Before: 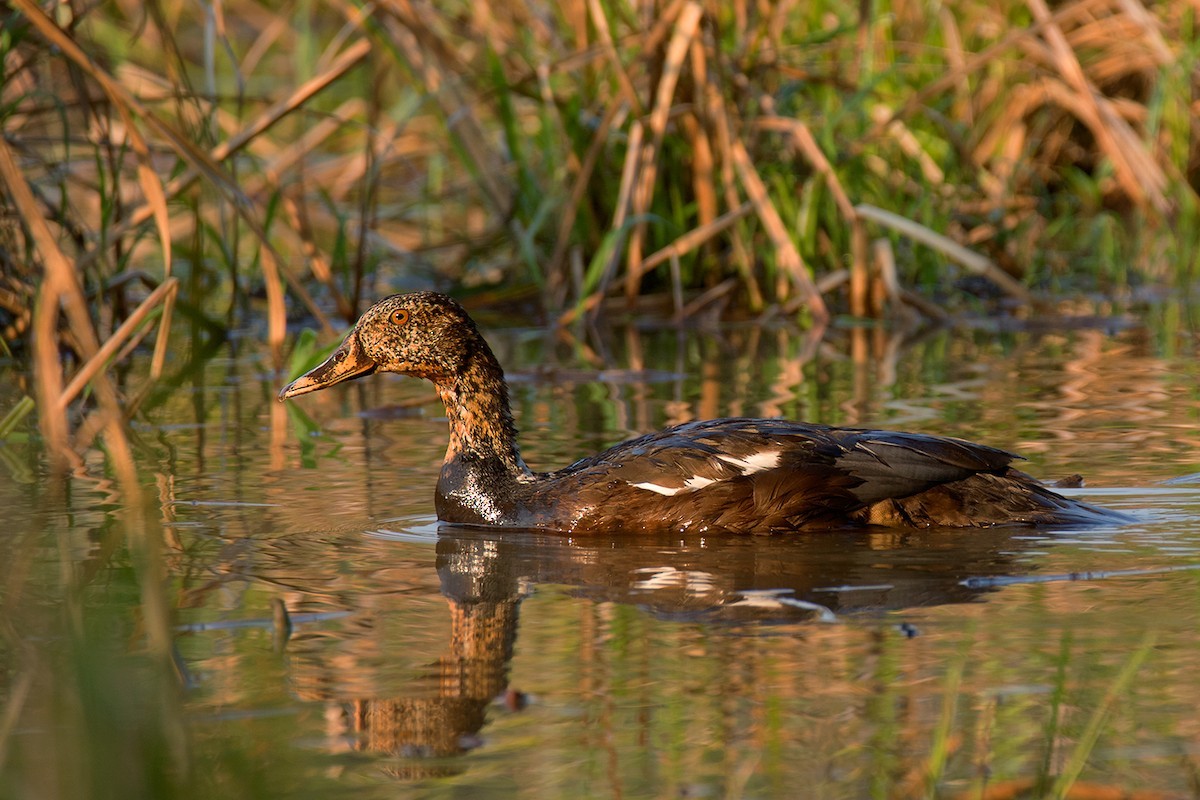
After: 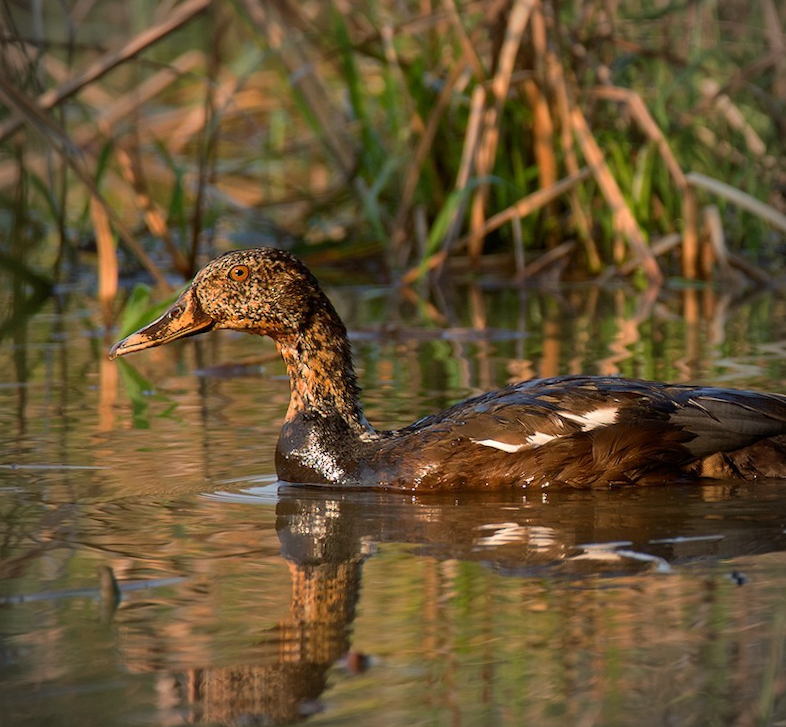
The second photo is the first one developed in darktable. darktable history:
rotate and perspective: rotation -0.013°, lens shift (vertical) -0.027, lens shift (horizontal) 0.178, crop left 0.016, crop right 0.989, crop top 0.082, crop bottom 0.918
crop: left 16.899%, right 16.556%
tone equalizer: -7 EV 0.13 EV, smoothing diameter 25%, edges refinement/feathering 10, preserve details guided filter
vignetting: automatic ratio true
